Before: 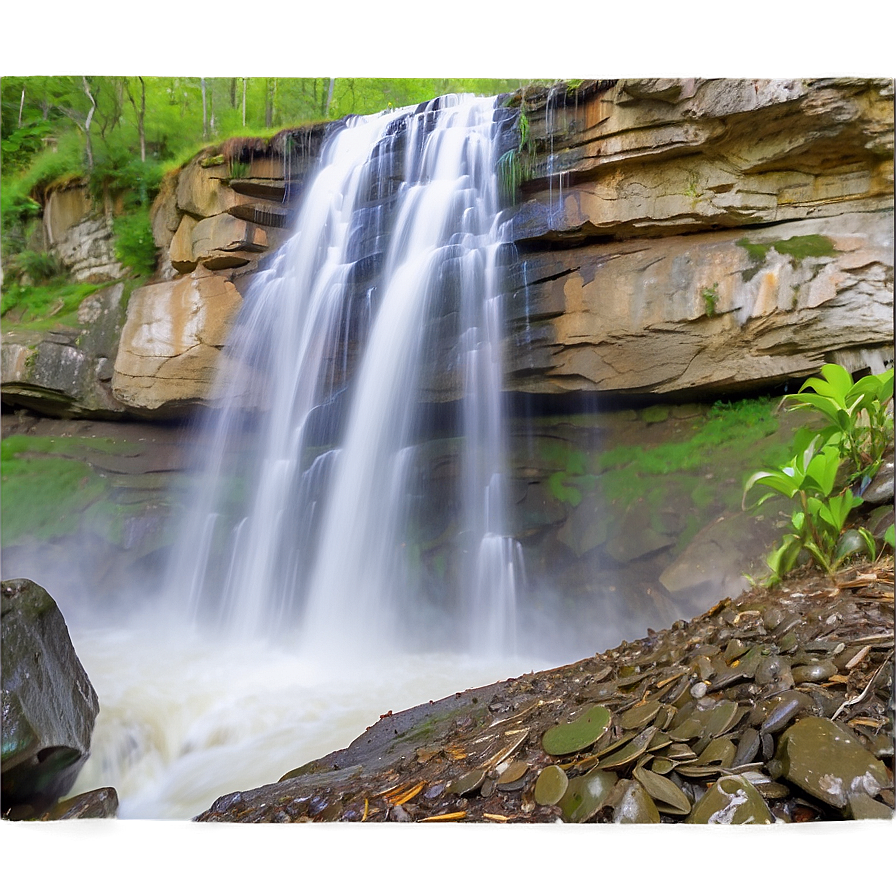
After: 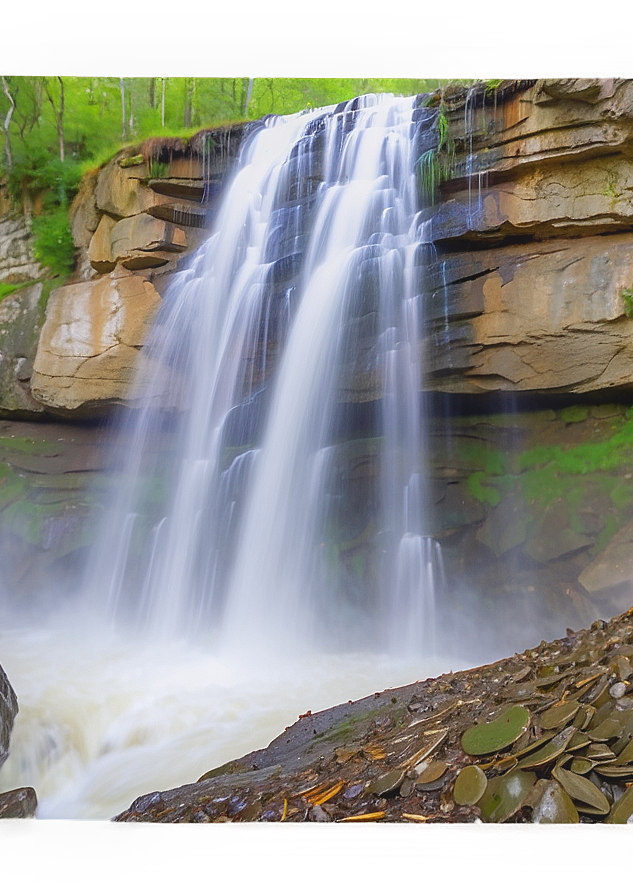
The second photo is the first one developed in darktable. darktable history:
crop and rotate: left 9.051%, right 20.202%
contrast equalizer: octaves 7, y [[0.439, 0.44, 0.442, 0.457, 0.493, 0.498], [0.5 ×6], [0.5 ×6], [0 ×6], [0 ×6]]
